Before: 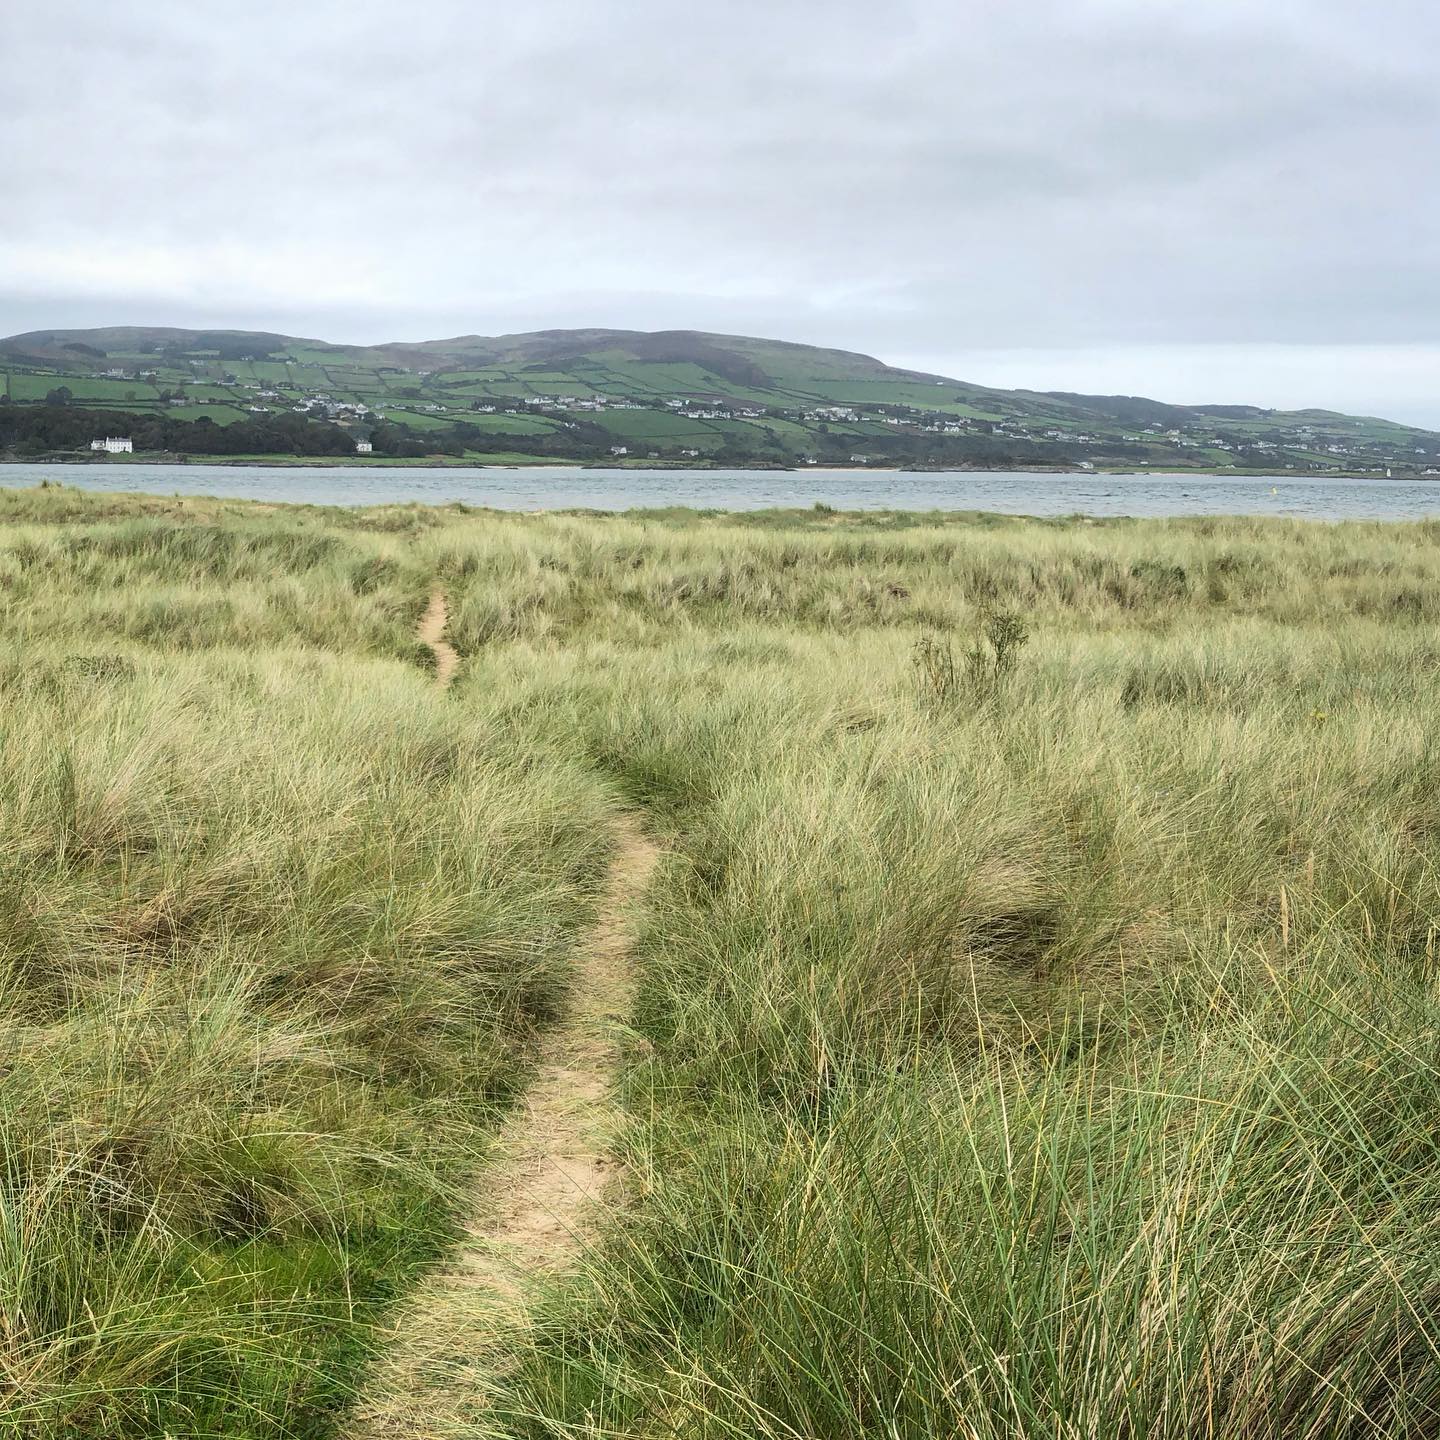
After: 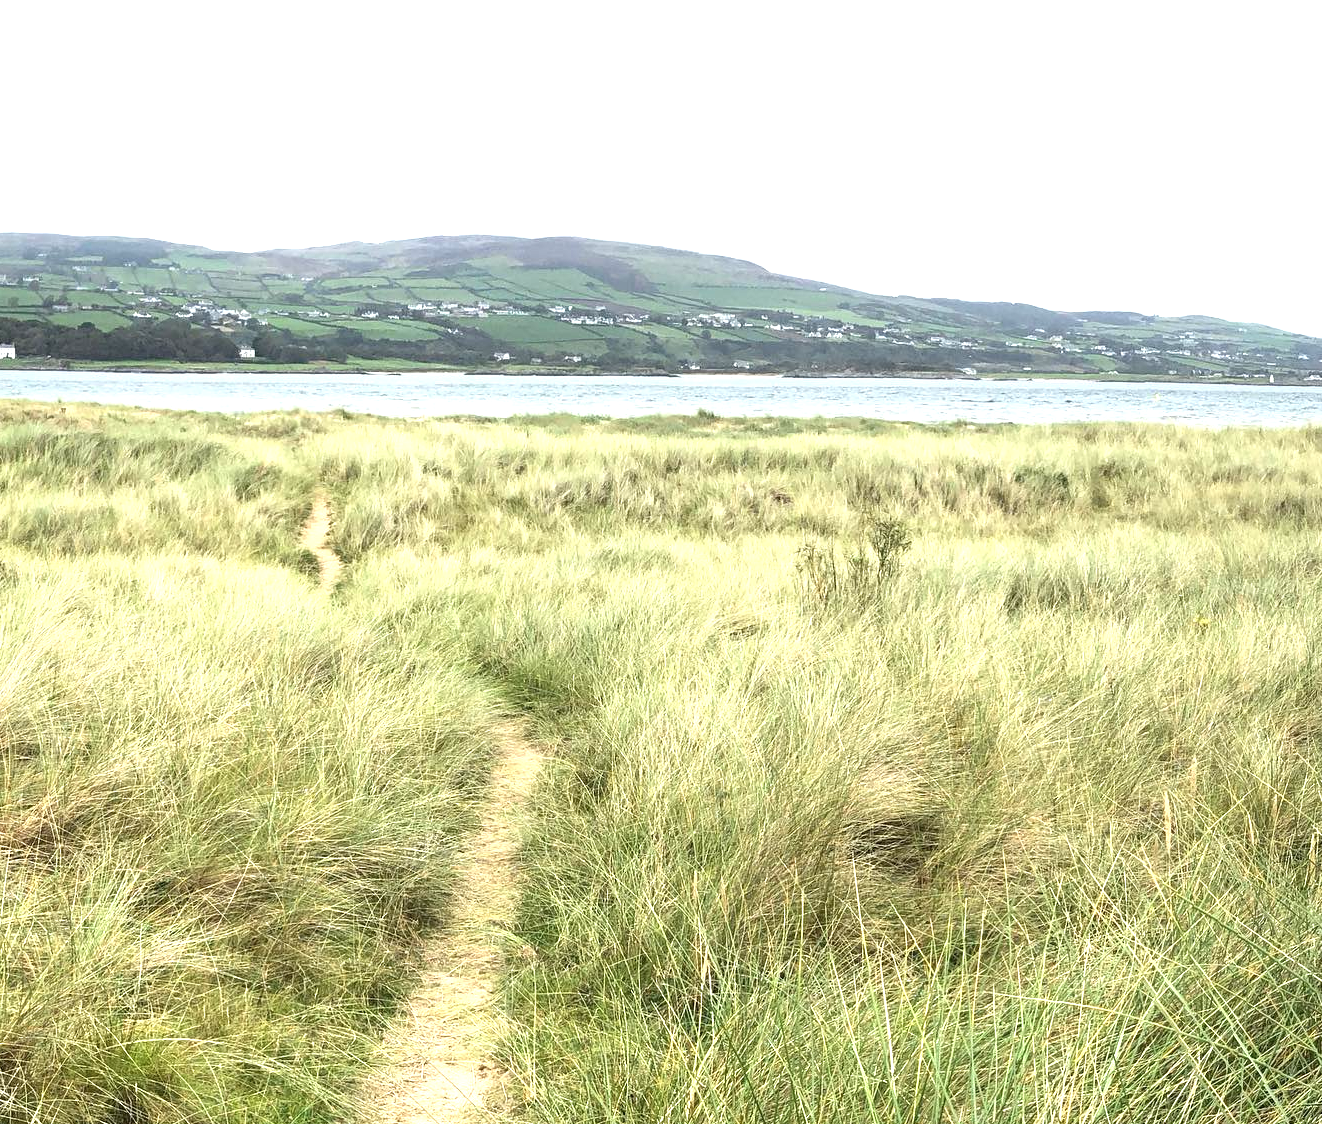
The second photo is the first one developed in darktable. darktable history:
contrast brightness saturation: saturation -0.047
crop: left 8.182%, top 6.551%, bottom 15.353%
exposure: exposure 1.001 EV, compensate highlight preservation false
